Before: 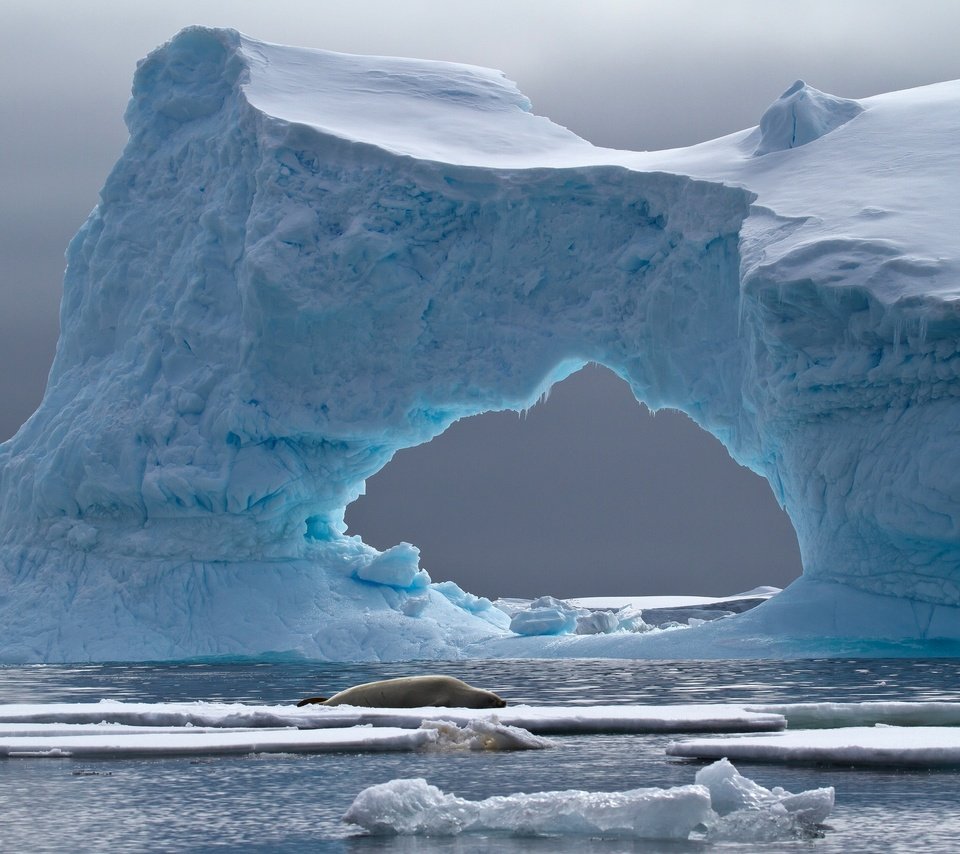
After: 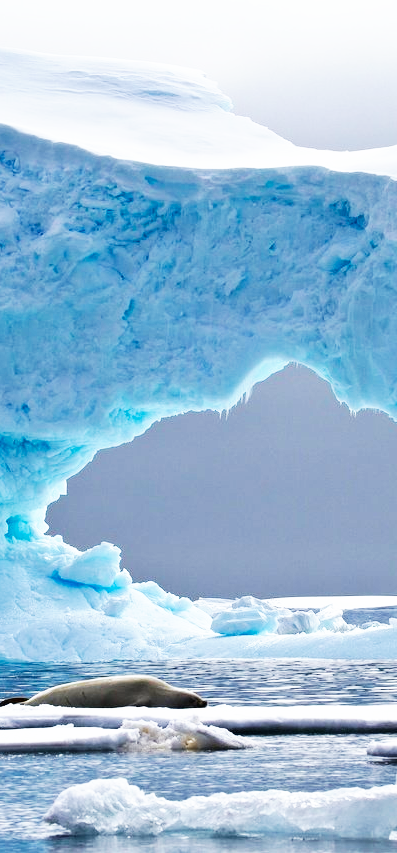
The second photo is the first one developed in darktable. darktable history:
shadows and highlights: radius 335.13, shadows 64, highlights 4.98, compress 88.03%, soften with gaussian
crop: left 31.183%, right 27.428%
base curve: curves: ch0 [(0, 0) (0.007, 0.004) (0.027, 0.03) (0.046, 0.07) (0.207, 0.54) (0.442, 0.872) (0.673, 0.972) (1, 1)], preserve colors none
